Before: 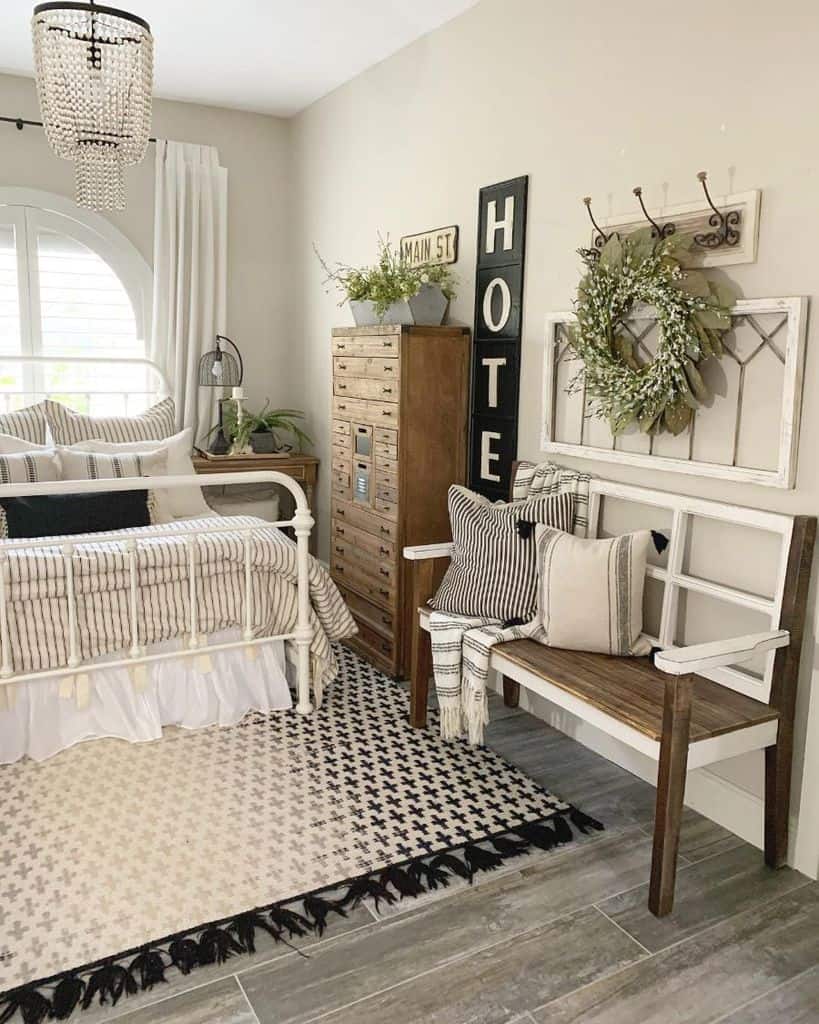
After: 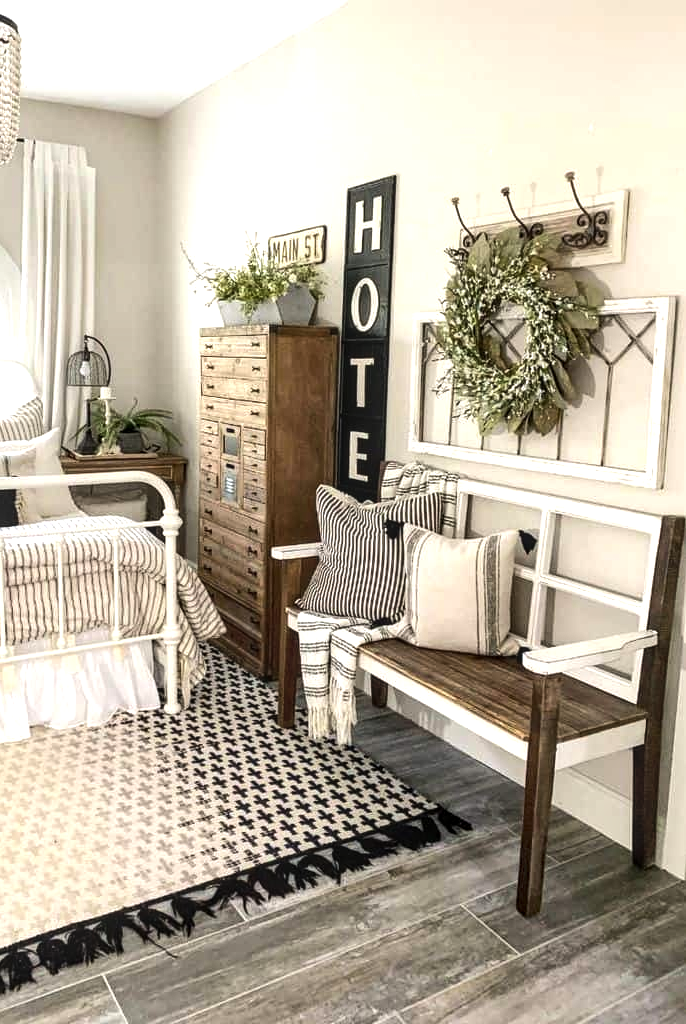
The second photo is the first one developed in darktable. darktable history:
local contrast: on, module defaults
crop: left 16.145%
tone equalizer: -8 EV -0.75 EV, -7 EV -0.7 EV, -6 EV -0.6 EV, -5 EV -0.4 EV, -3 EV 0.4 EV, -2 EV 0.6 EV, -1 EV 0.7 EV, +0 EV 0.75 EV, edges refinement/feathering 500, mask exposure compensation -1.57 EV, preserve details no
